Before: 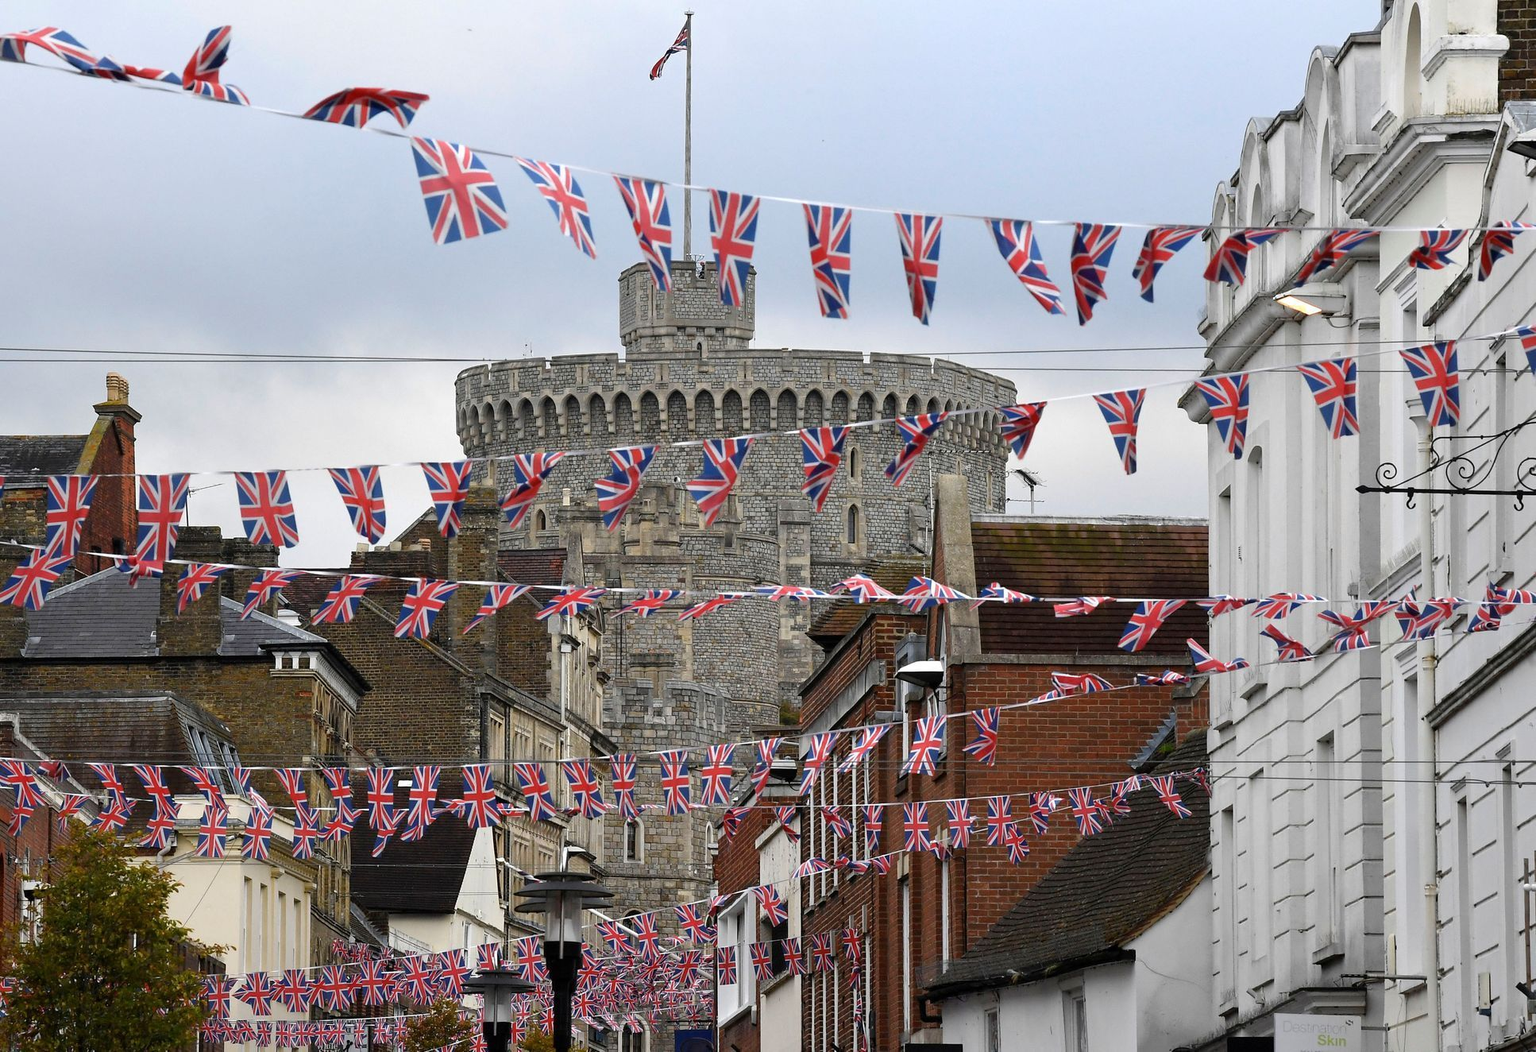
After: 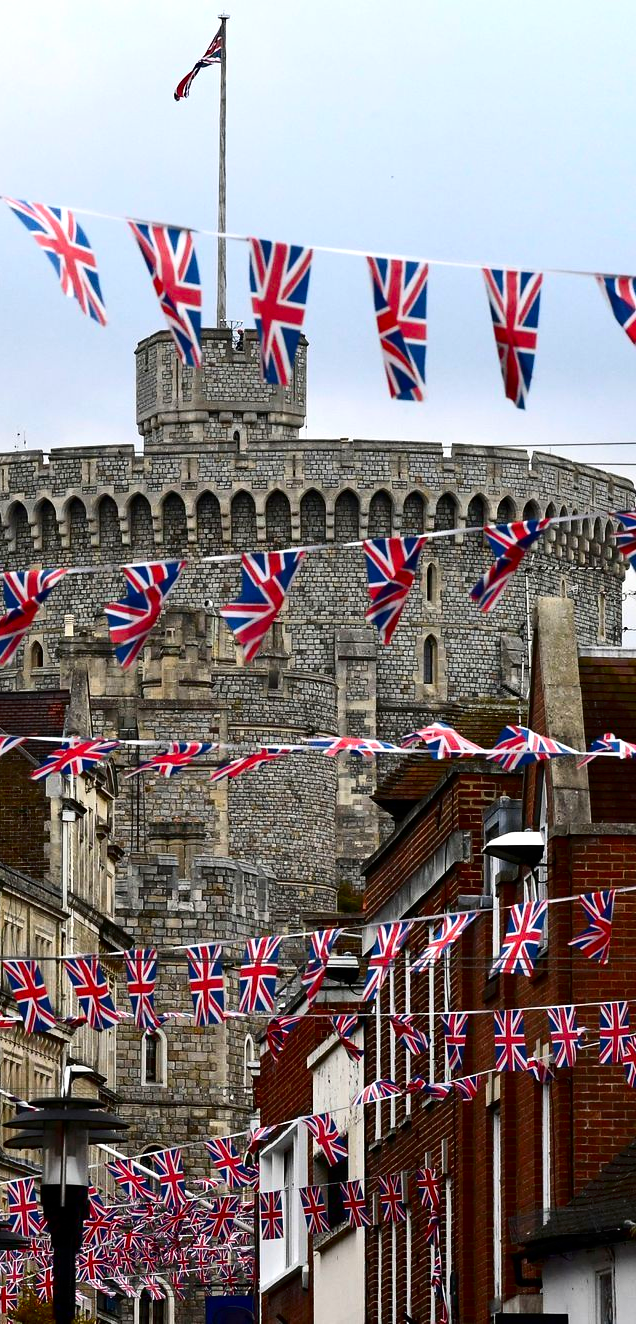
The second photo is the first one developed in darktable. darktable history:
exposure: exposure 0.245 EV, compensate highlight preservation false
contrast brightness saturation: contrast 0.222, brightness -0.194, saturation 0.236
crop: left 33.314%, right 33.76%
